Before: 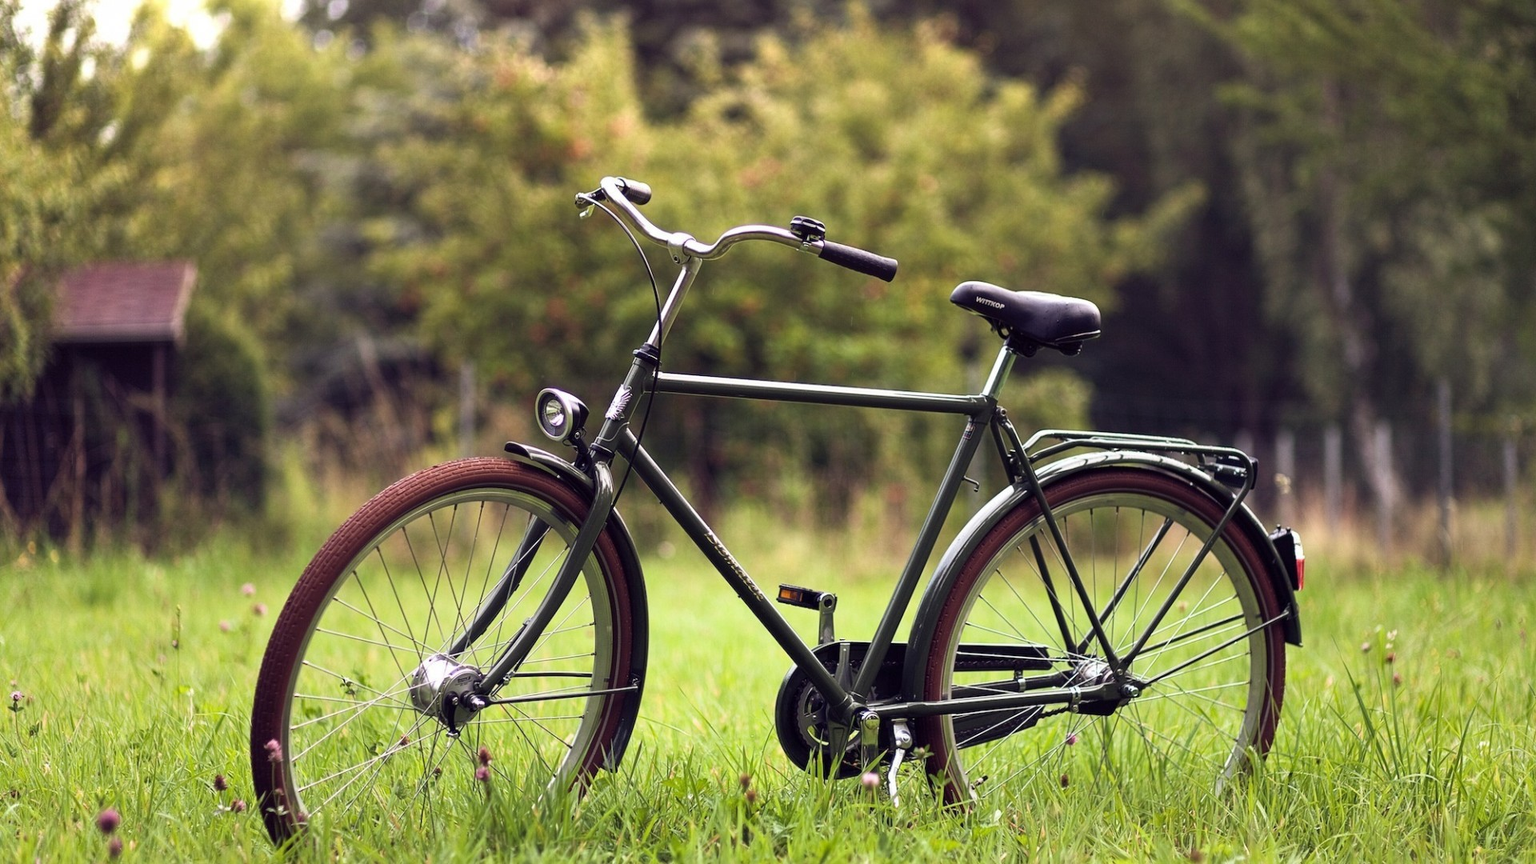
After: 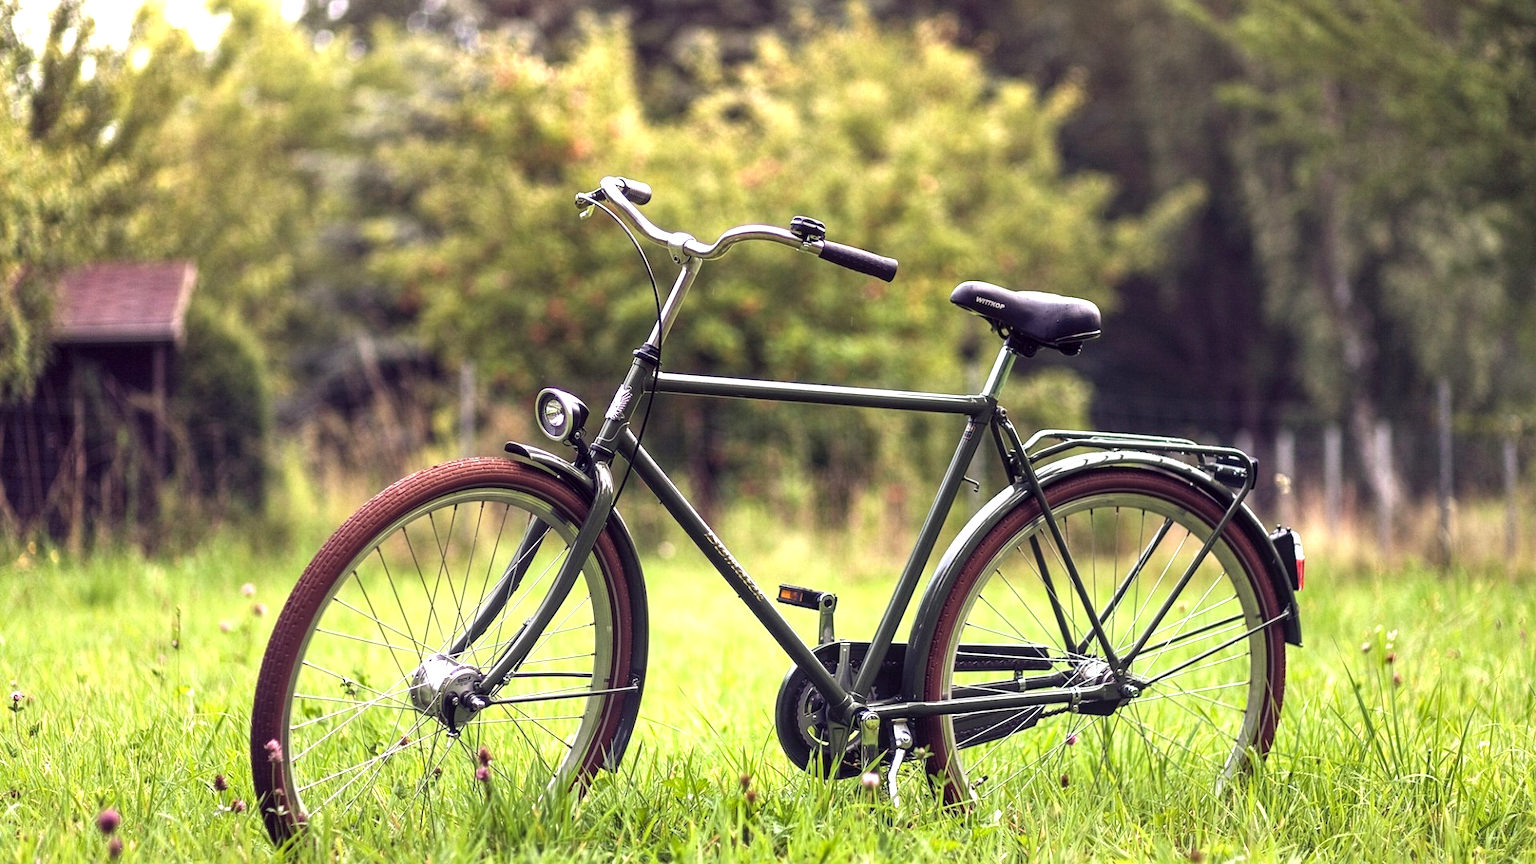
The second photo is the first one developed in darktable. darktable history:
exposure: exposure 0.644 EV, compensate exposure bias true, compensate highlight preservation false
local contrast: on, module defaults
